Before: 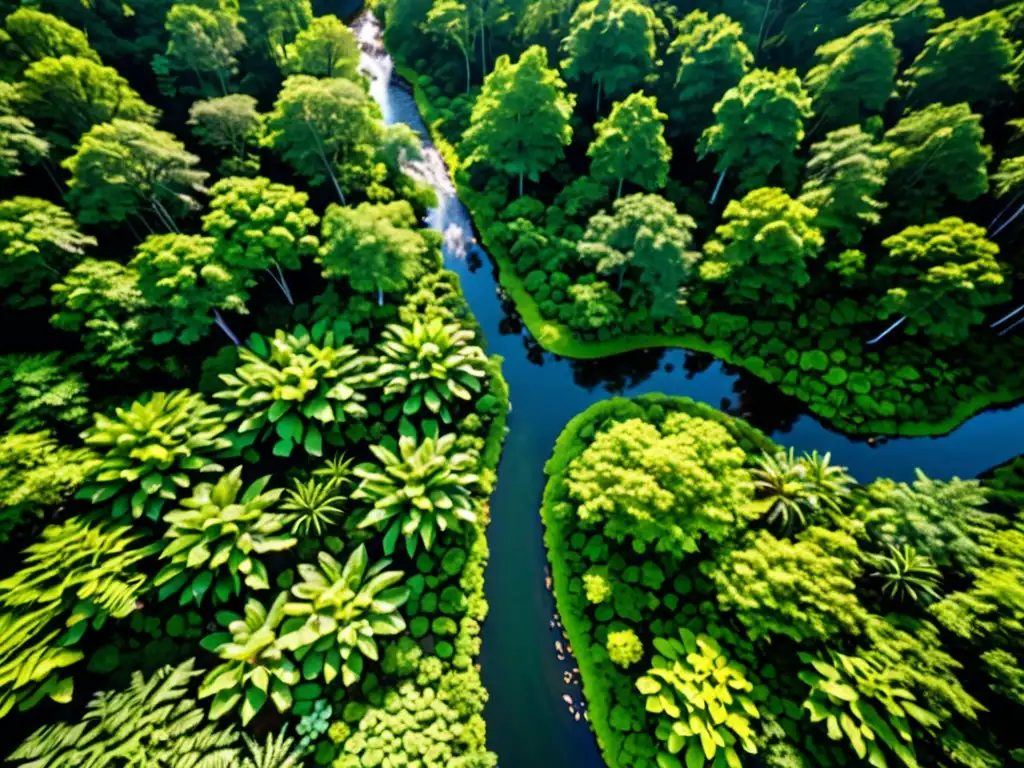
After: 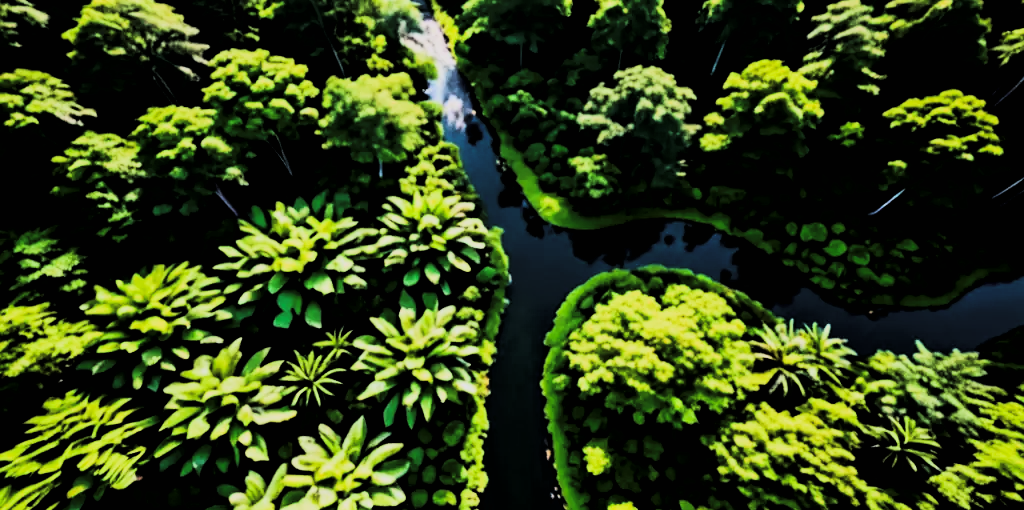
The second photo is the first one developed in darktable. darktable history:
filmic rgb: black relative exposure -2.77 EV, white relative exposure 4.56 EV, hardness 1.74, contrast 1.253
crop: top 16.768%, bottom 16.769%
tone curve: curves: ch0 [(0, 0) (0.003, 0.005) (0.011, 0.006) (0.025, 0.004) (0.044, 0.004) (0.069, 0.007) (0.1, 0.014) (0.136, 0.018) (0.177, 0.034) (0.224, 0.065) (0.277, 0.089) (0.335, 0.143) (0.399, 0.219) (0.468, 0.327) (0.543, 0.455) (0.623, 0.63) (0.709, 0.786) (0.801, 0.87) (0.898, 0.922) (1, 1)], color space Lab, linked channels, preserve colors none
